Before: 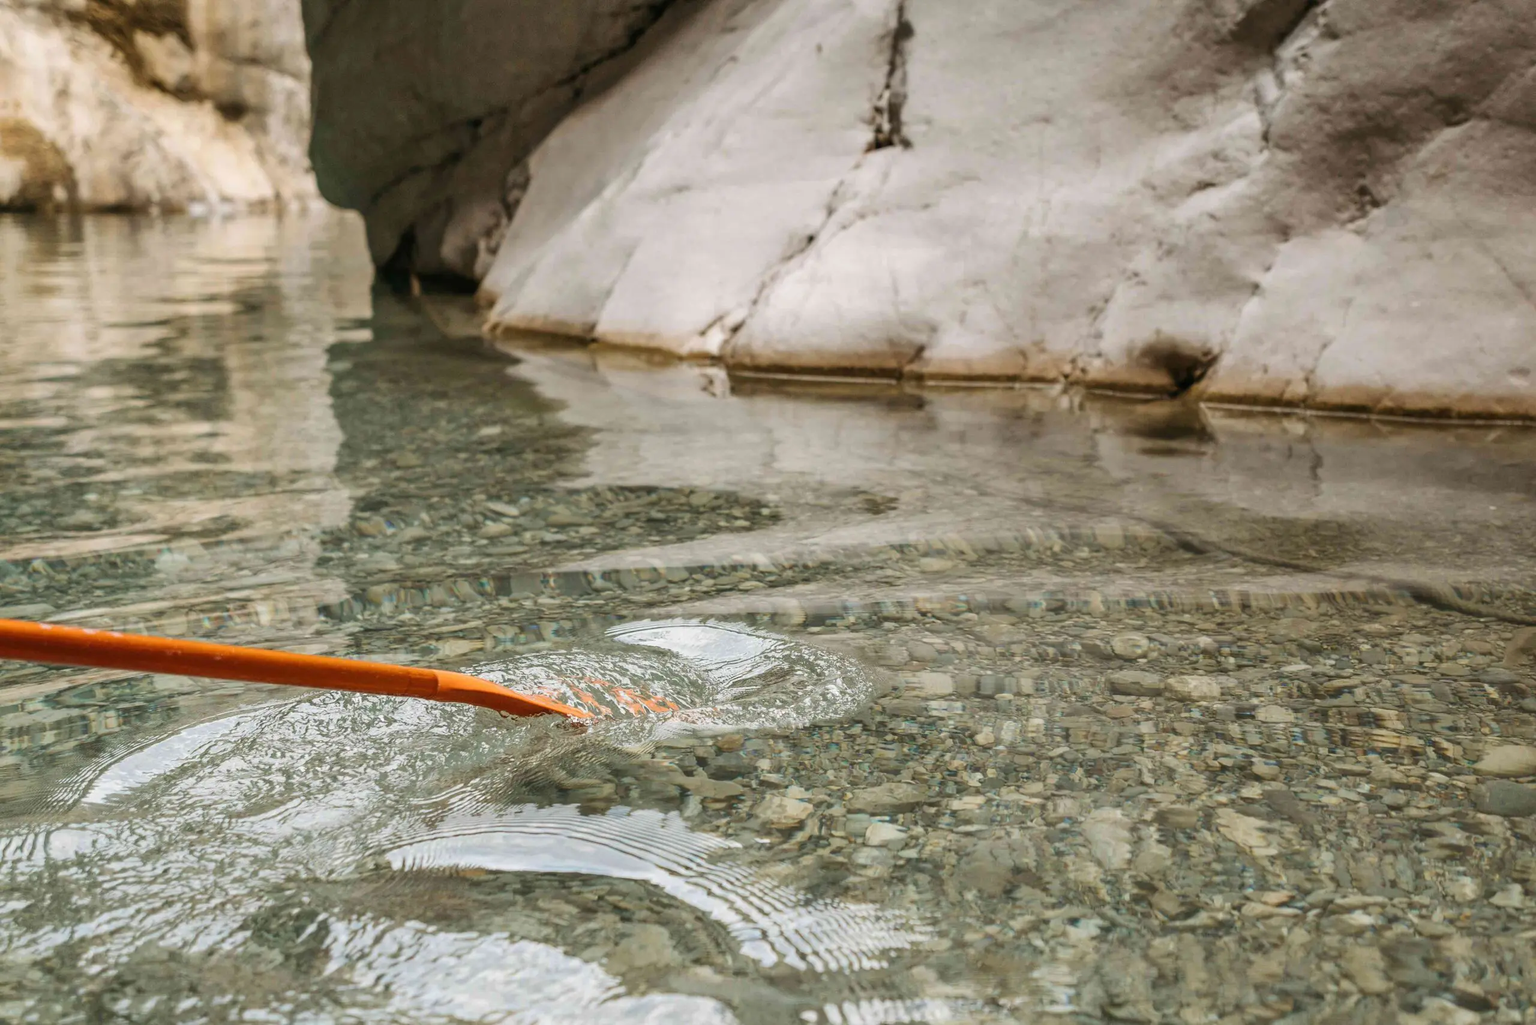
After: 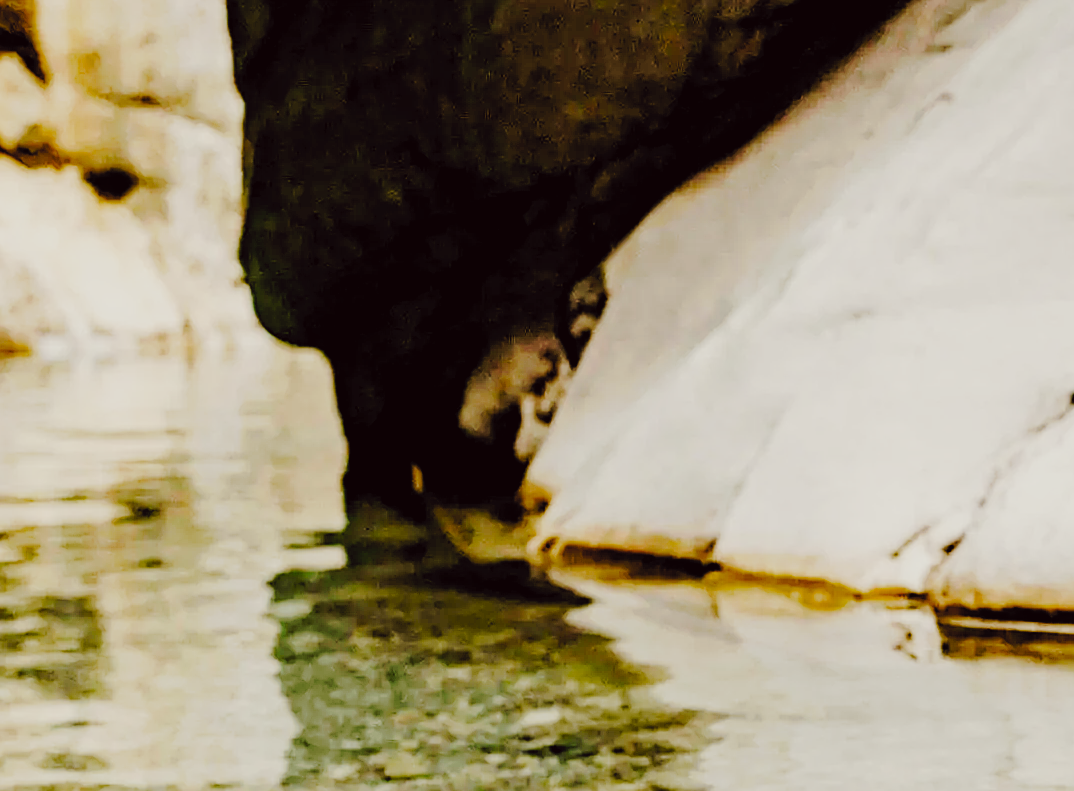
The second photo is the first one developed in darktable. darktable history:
color correction: highlights a* -0.95, highlights b* 4.5, shadows a* 3.55
filmic rgb: black relative exposure -2.85 EV, white relative exposure 4.56 EV, hardness 1.77, contrast 1.25, preserve chrominance no, color science v5 (2021)
crop and rotate: left 10.817%, top 0.062%, right 47.194%, bottom 53.626%
sharpen: on, module defaults
tone curve: curves: ch0 [(0, 0) (0.003, 0.021) (0.011, 0.033) (0.025, 0.059) (0.044, 0.097) (0.069, 0.141) (0.1, 0.186) (0.136, 0.237) (0.177, 0.298) (0.224, 0.378) (0.277, 0.47) (0.335, 0.542) (0.399, 0.605) (0.468, 0.678) (0.543, 0.724) (0.623, 0.787) (0.709, 0.829) (0.801, 0.875) (0.898, 0.912) (1, 1)], preserve colors none
haze removal: compatibility mode true, adaptive false
